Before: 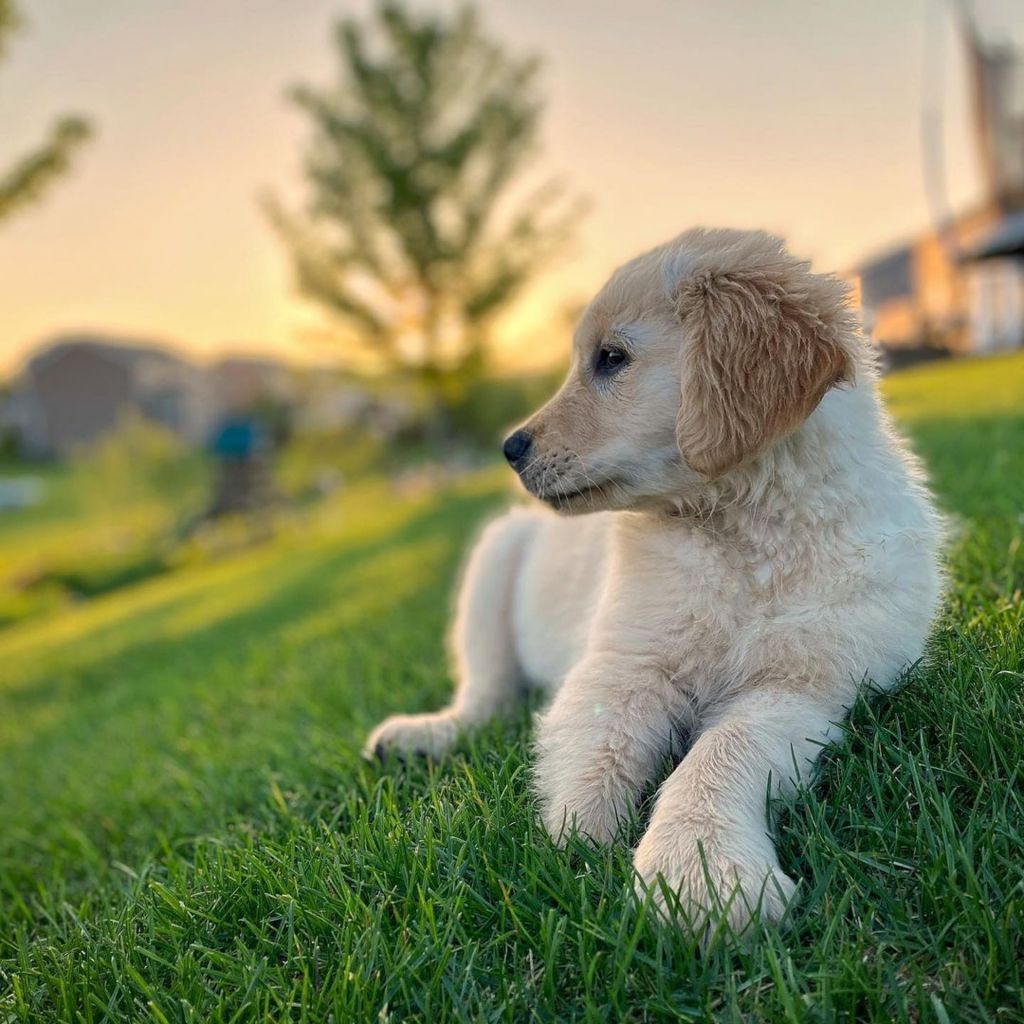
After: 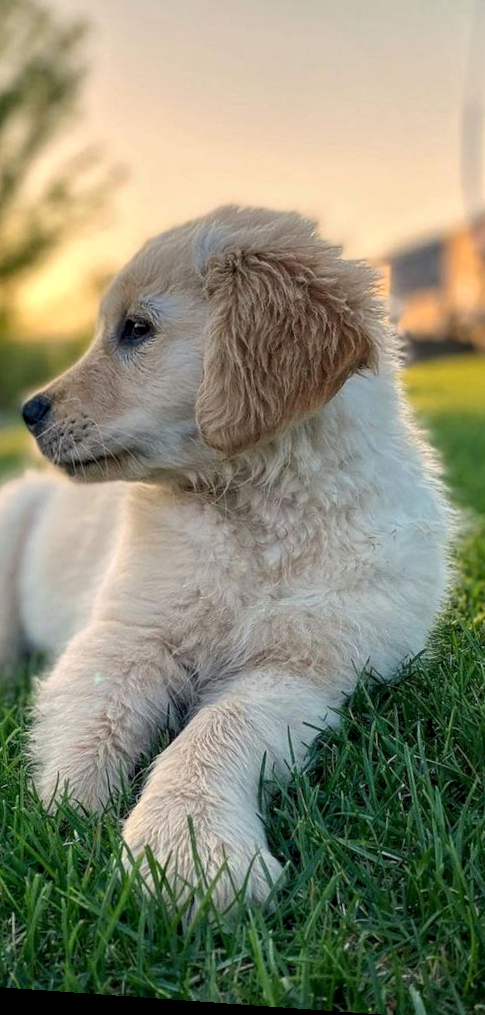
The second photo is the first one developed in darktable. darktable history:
local contrast: on, module defaults
rotate and perspective: rotation 4.1°, automatic cropping off
crop: left 47.628%, top 6.643%, right 7.874%
